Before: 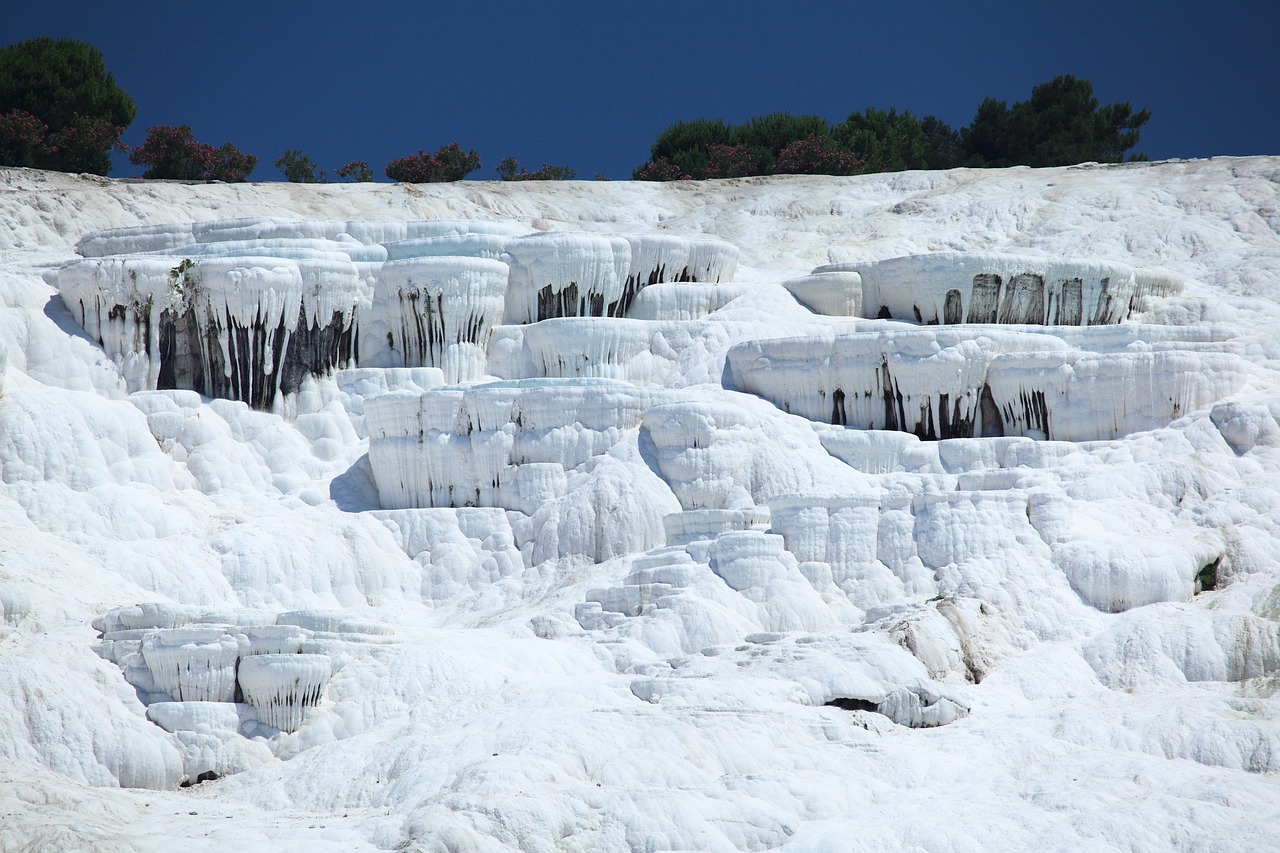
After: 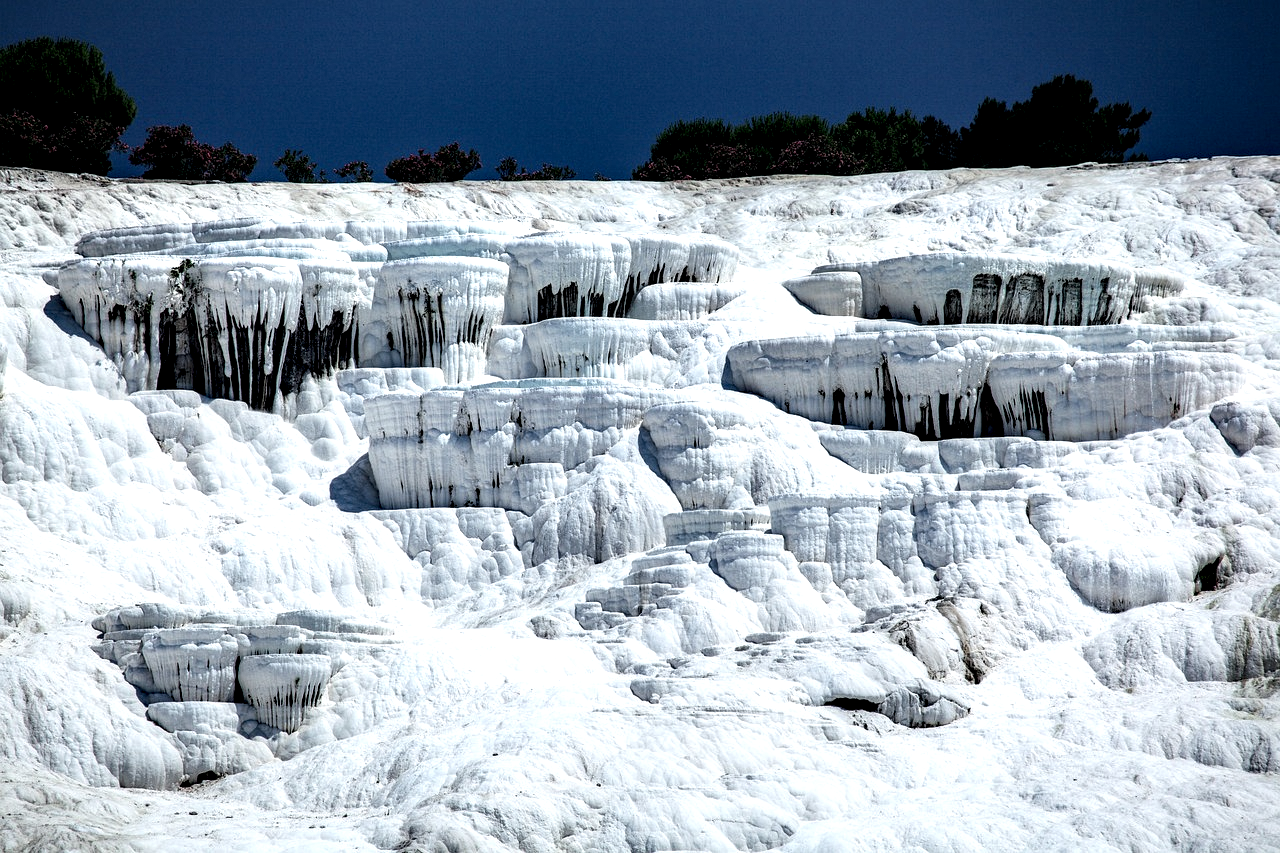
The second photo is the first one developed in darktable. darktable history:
local contrast: shadows 172%, detail 227%
